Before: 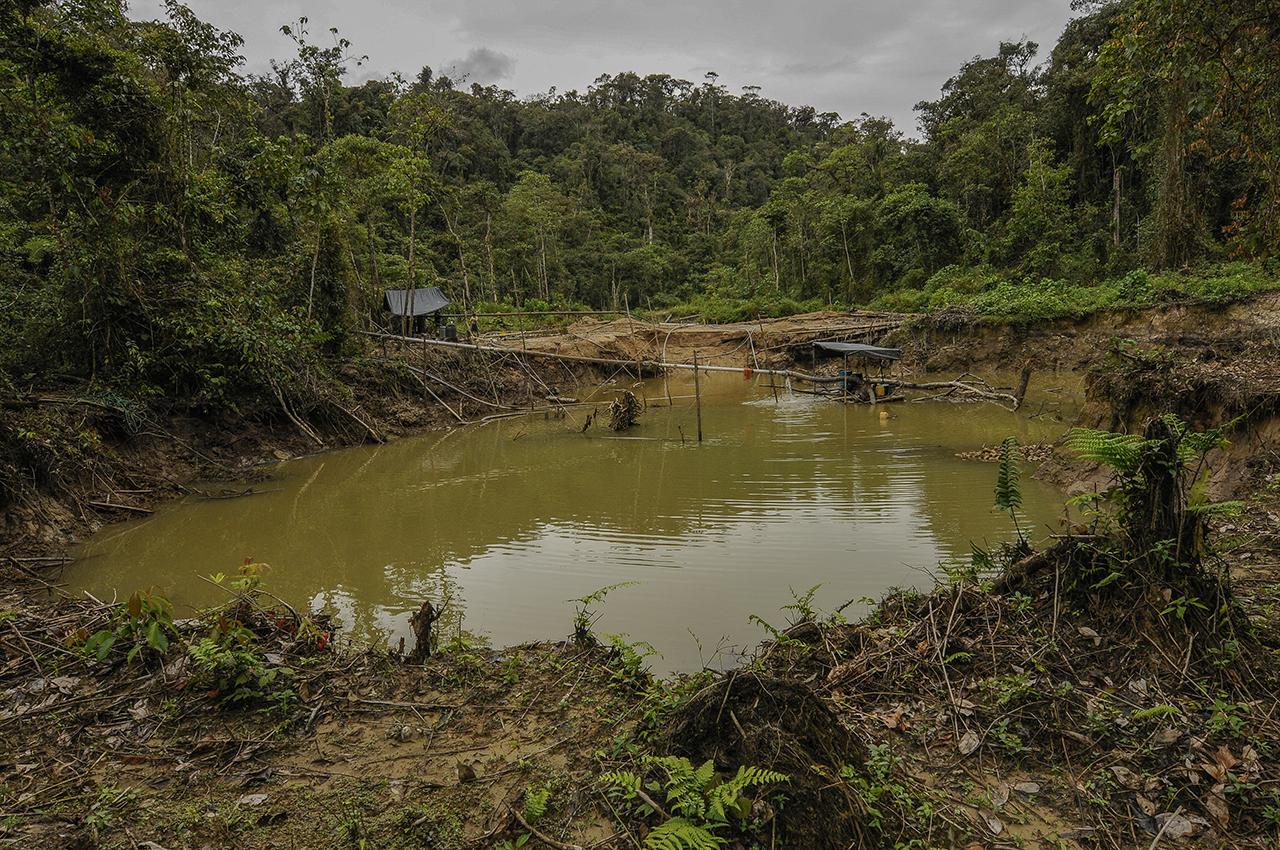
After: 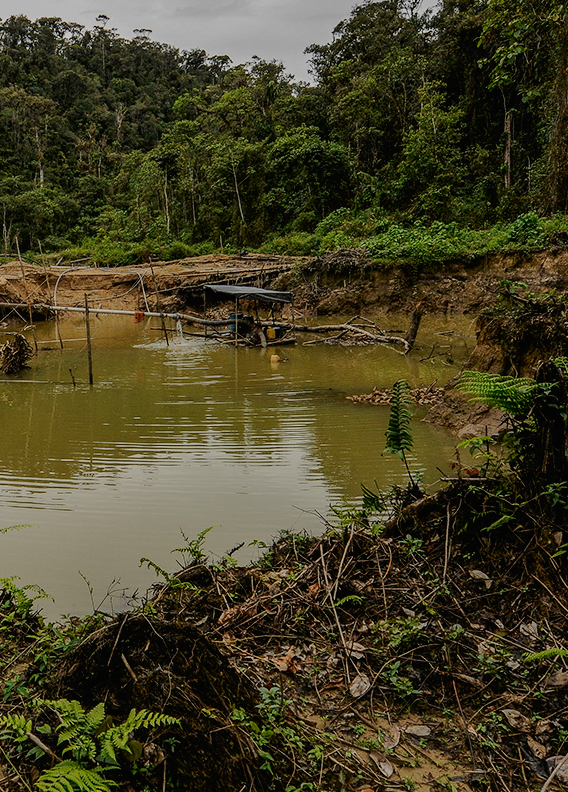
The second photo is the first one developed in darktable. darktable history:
tone curve: curves: ch0 [(0, 0) (0.003, 0.013) (0.011, 0.016) (0.025, 0.023) (0.044, 0.036) (0.069, 0.051) (0.1, 0.076) (0.136, 0.107) (0.177, 0.145) (0.224, 0.186) (0.277, 0.246) (0.335, 0.311) (0.399, 0.378) (0.468, 0.462) (0.543, 0.548) (0.623, 0.636) (0.709, 0.728) (0.801, 0.816) (0.898, 0.9) (1, 1)], color space Lab, independent channels, preserve colors none
crop: left 47.624%, top 6.758%, right 7.951%
filmic rgb: black relative exposure -7.65 EV, white relative exposure 4.56 EV, threshold 3.06 EV, hardness 3.61, enable highlight reconstruction true
